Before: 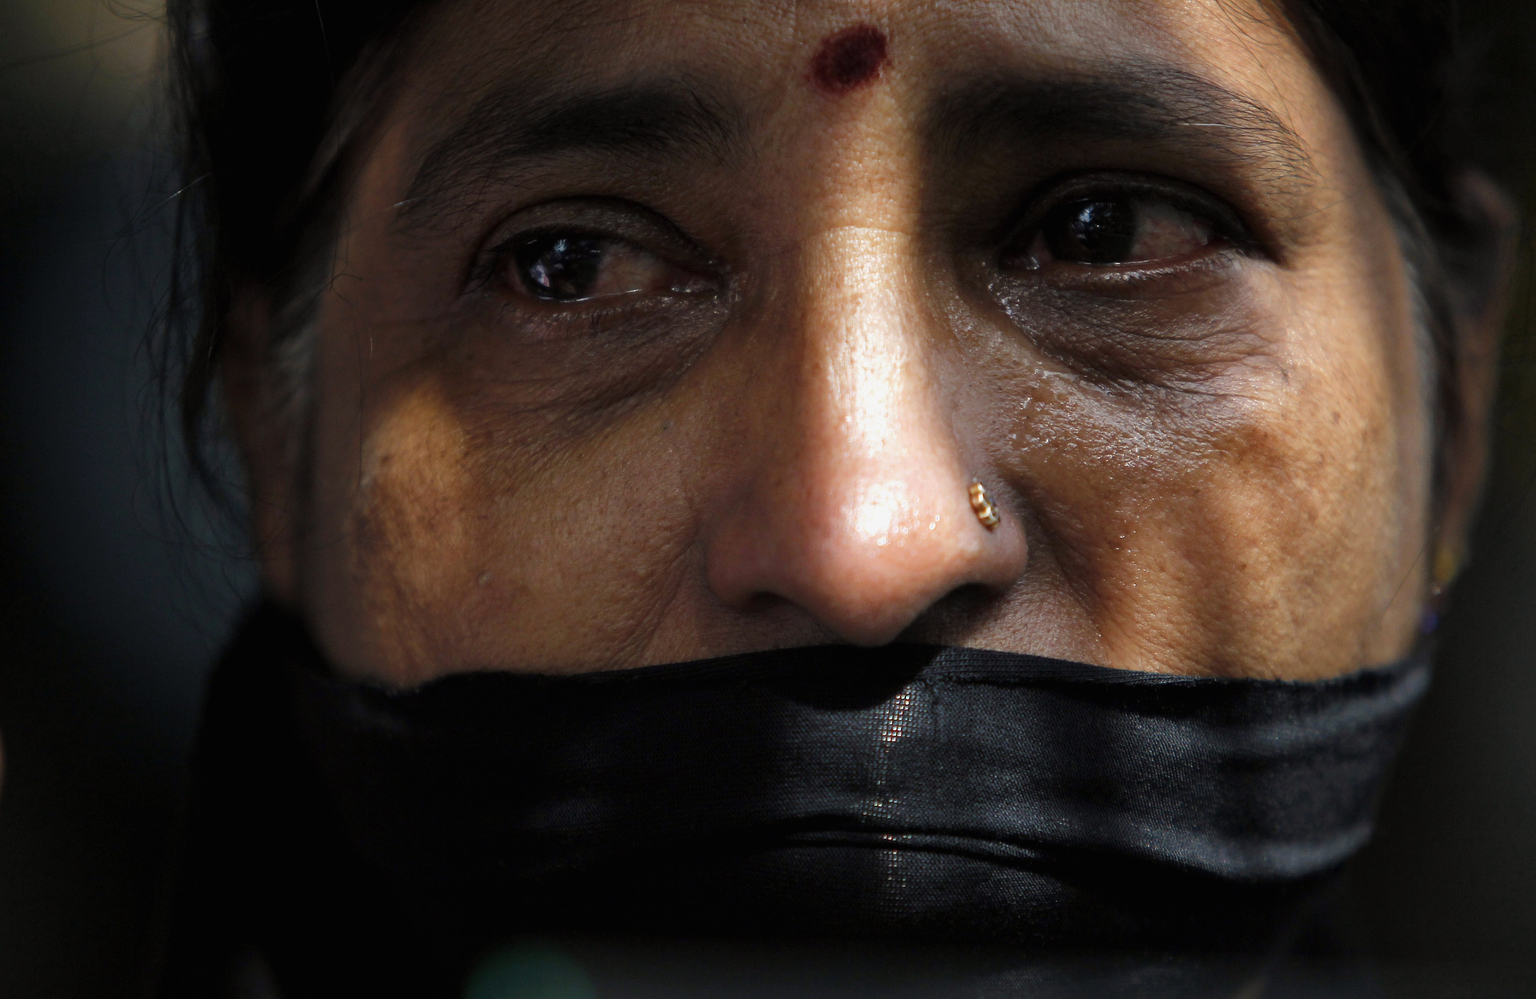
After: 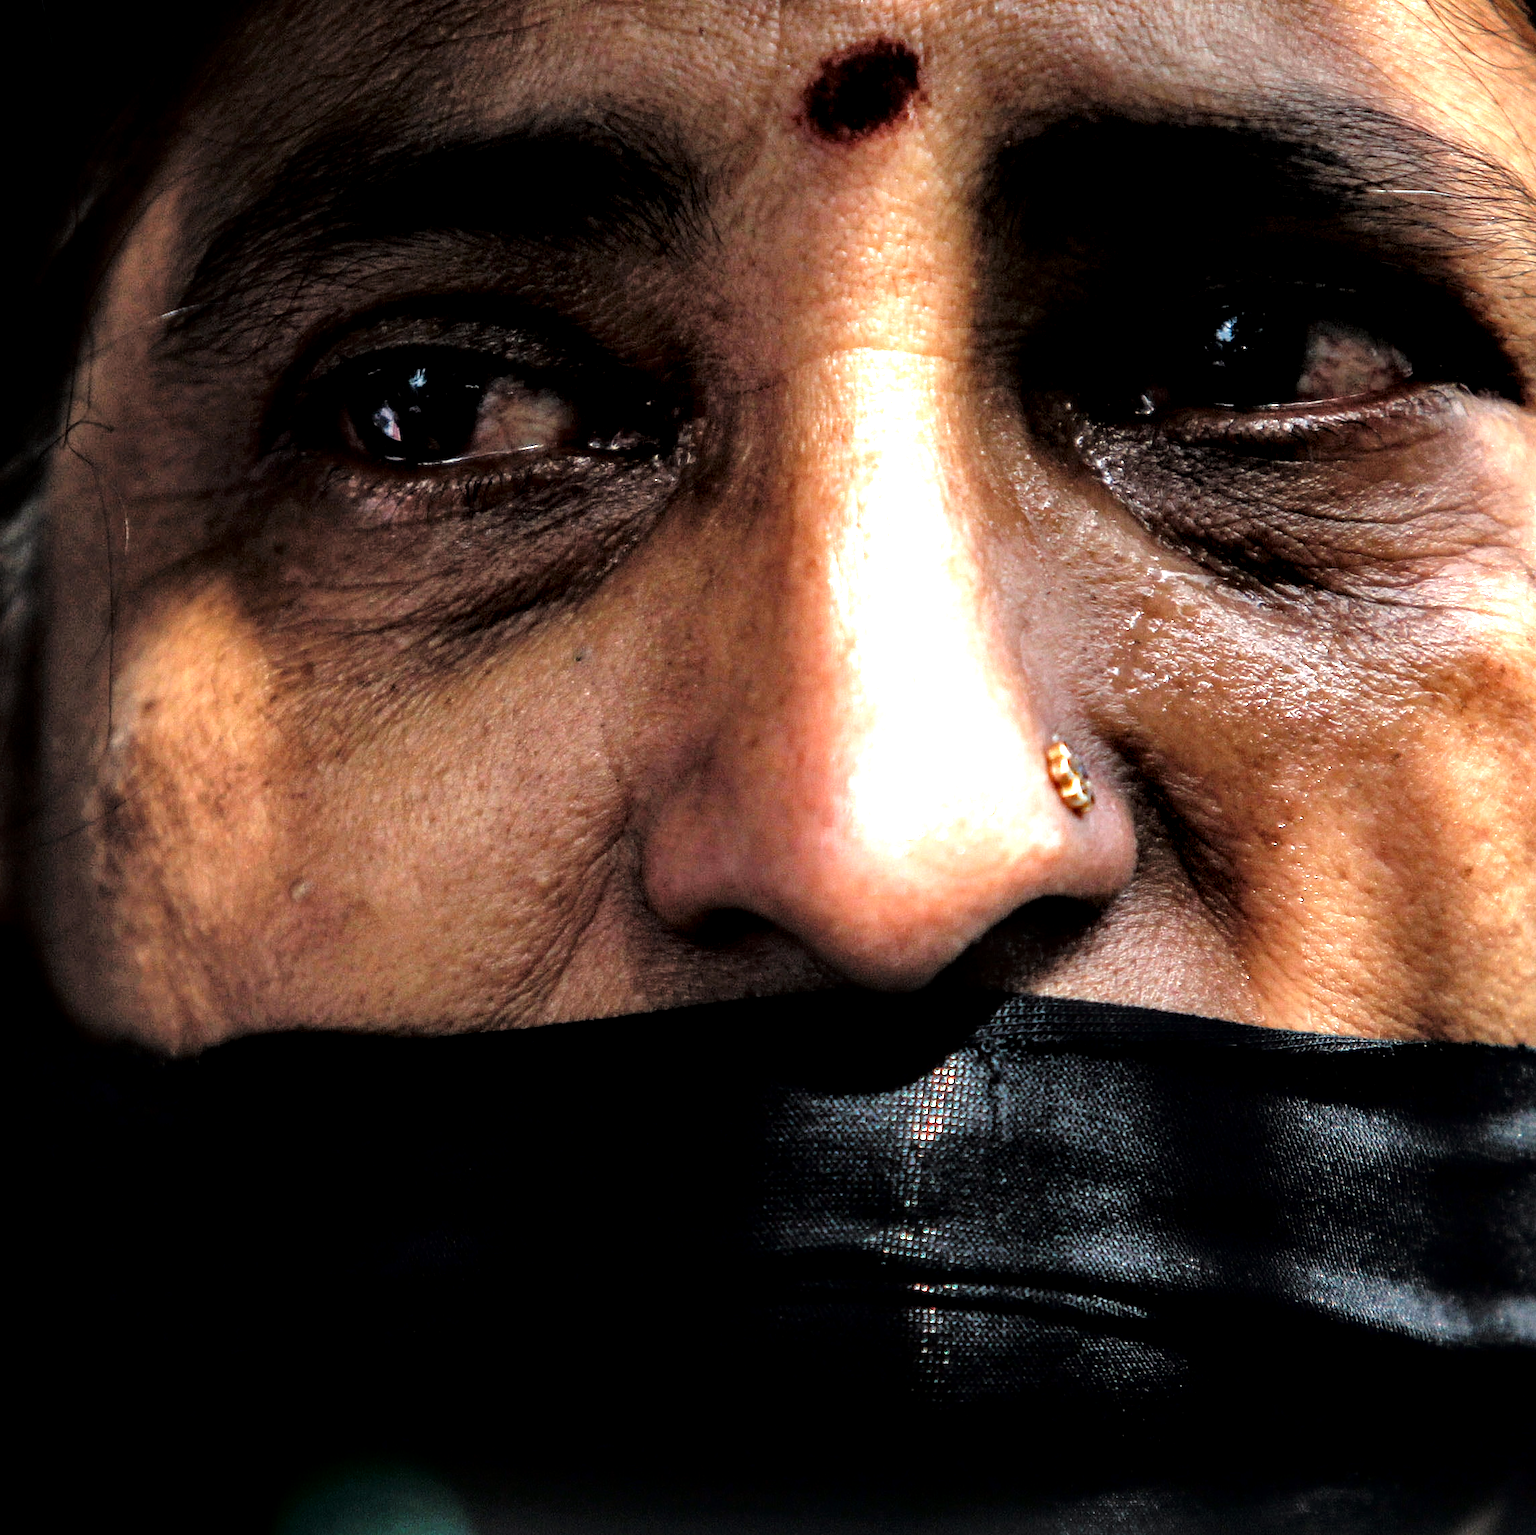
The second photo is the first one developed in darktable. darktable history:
tone curve: curves: ch0 [(0, 0.013) (0.181, 0.074) (0.337, 0.304) (0.498, 0.485) (0.78, 0.742) (0.993, 0.954)]; ch1 [(0, 0) (0.294, 0.184) (0.359, 0.34) (0.362, 0.35) (0.43, 0.41) (0.469, 0.463) (0.495, 0.502) (0.54, 0.563) (0.612, 0.641) (1, 1)]; ch2 [(0, 0) (0.44, 0.437) (0.495, 0.502) (0.524, 0.534) (0.557, 0.56) (0.634, 0.654) (0.728, 0.722) (1, 1)], color space Lab, linked channels, preserve colors none
crop and rotate: left 18.82%, right 16.14%
local contrast: highlights 60%, shadows 64%, detail 160%
exposure: black level correction 0, exposure 1.106 EV, compensate highlight preservation false
